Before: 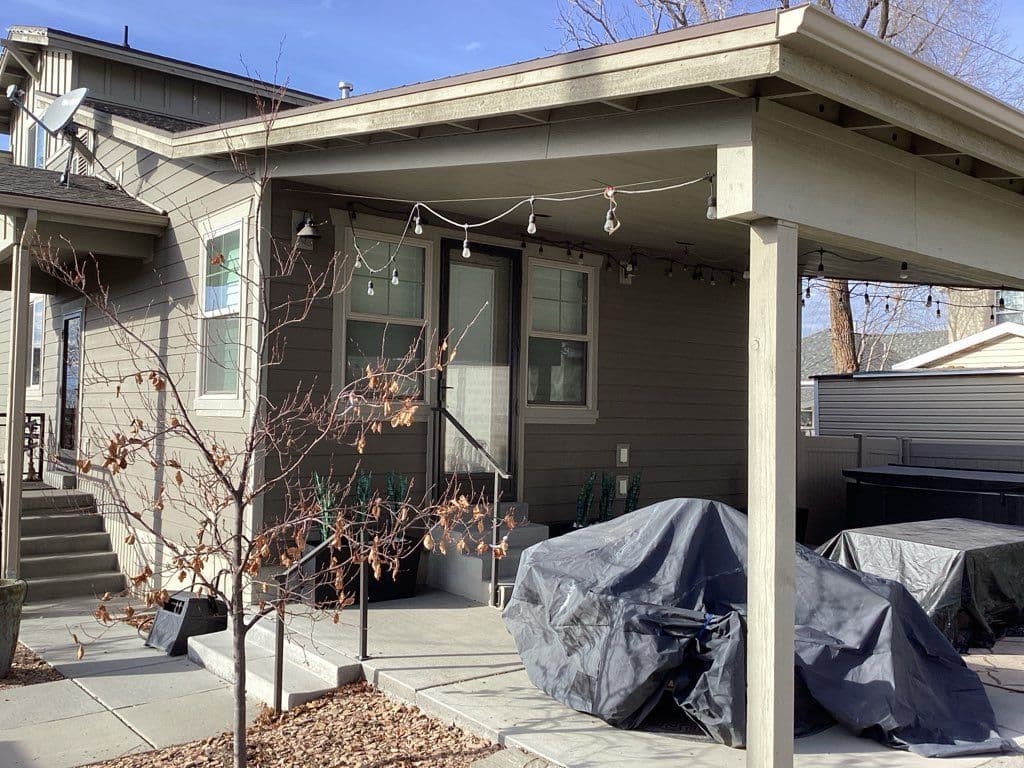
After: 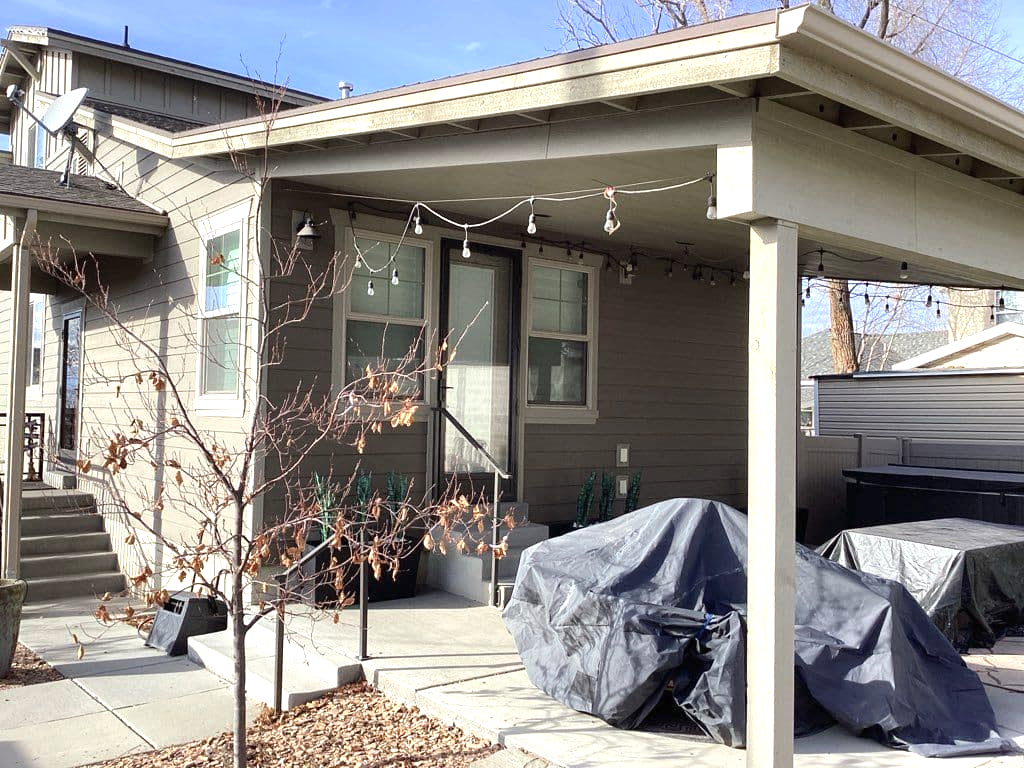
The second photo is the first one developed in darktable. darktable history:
exposure: black level correction 0, exposure 0.593 EV, compensate highlight preservation false
